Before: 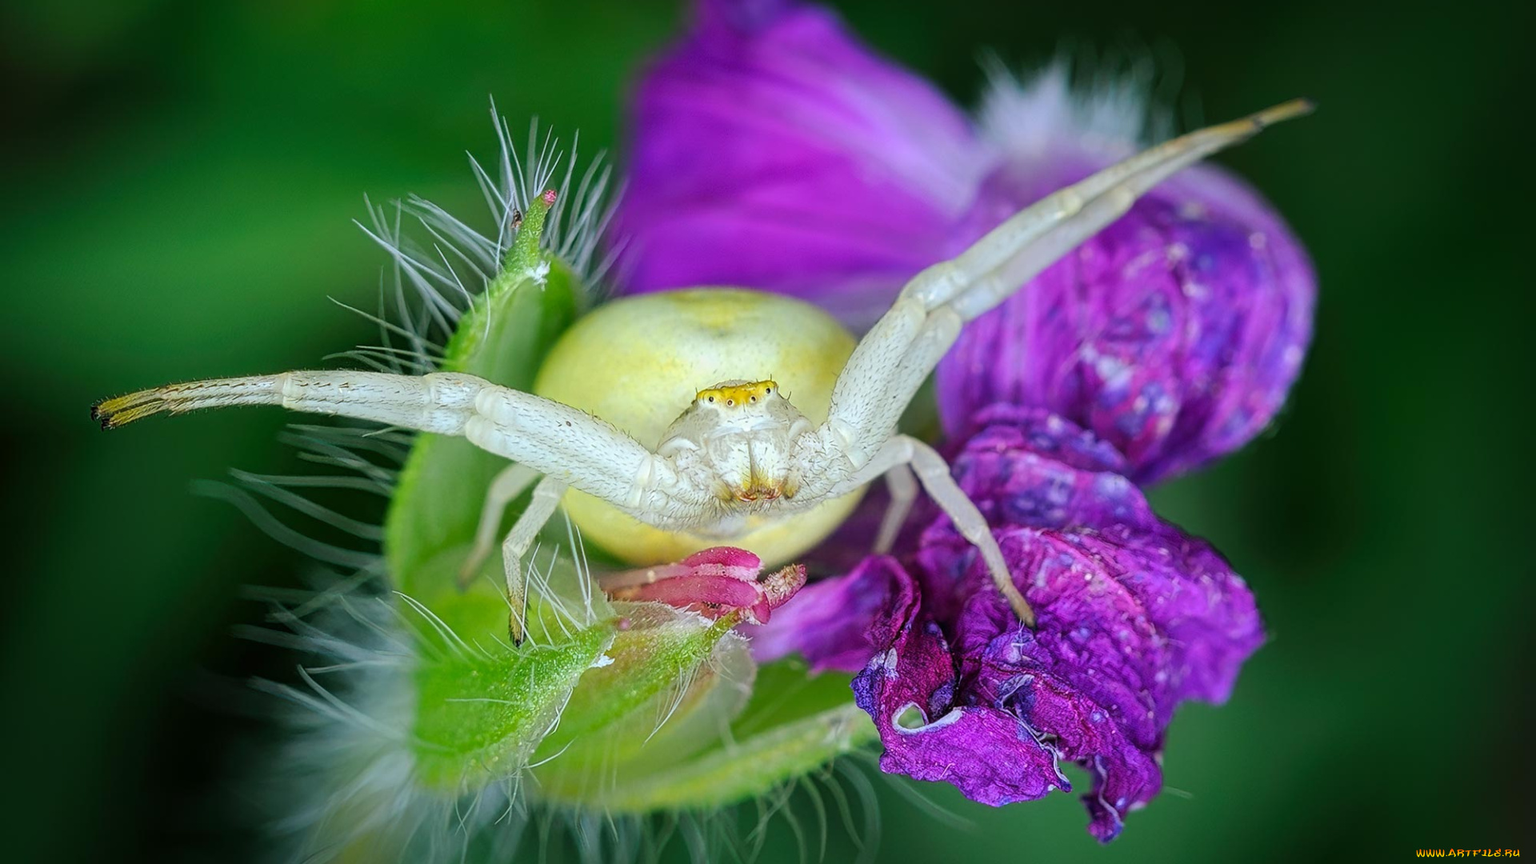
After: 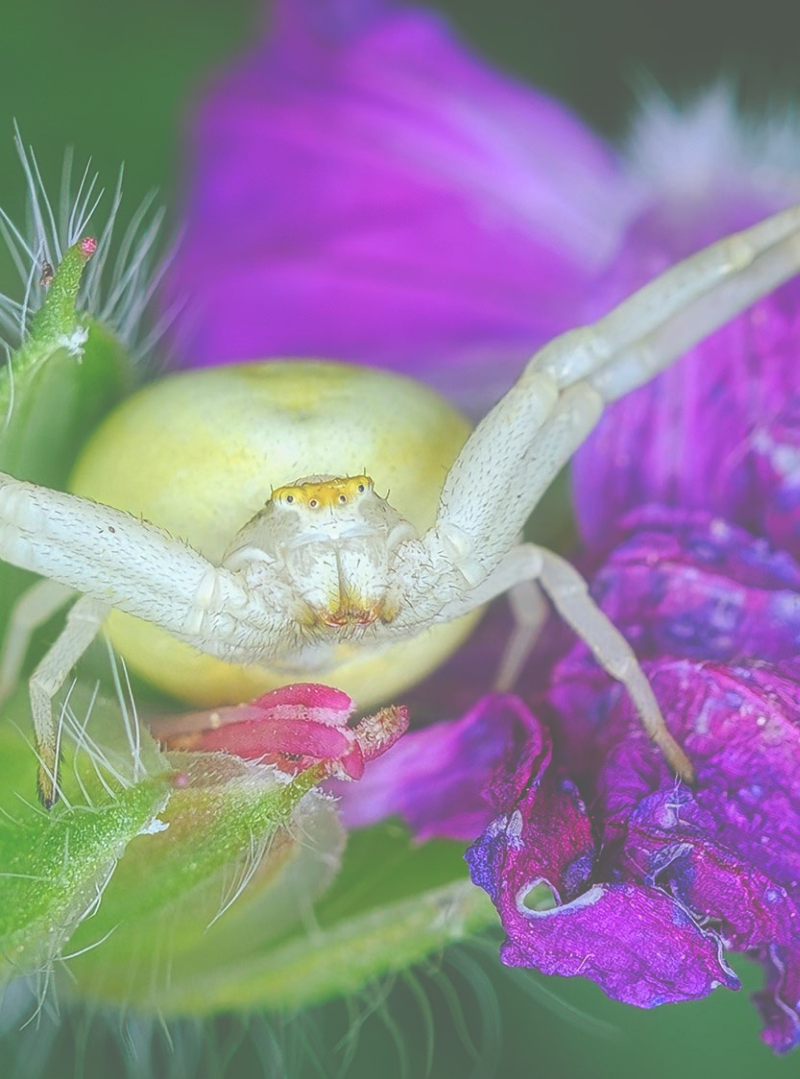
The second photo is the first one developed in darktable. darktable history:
color balance rgb: perceptual saturation grading › global saturation 20%, perceptual saturation grading › highlights -25%, perceptual saturation grading › shadows 50%
crop: left 31.229%, right 27.105%
contrast equalizer: y [[0.5, 0.488, 0.462, 0.461, 0.491, 0.5], [0.5 ×6], [0.5 ×6], [0 ×6], [0 ×6]]
exposure: black level correction -0.087, compensate highlight preservation false
